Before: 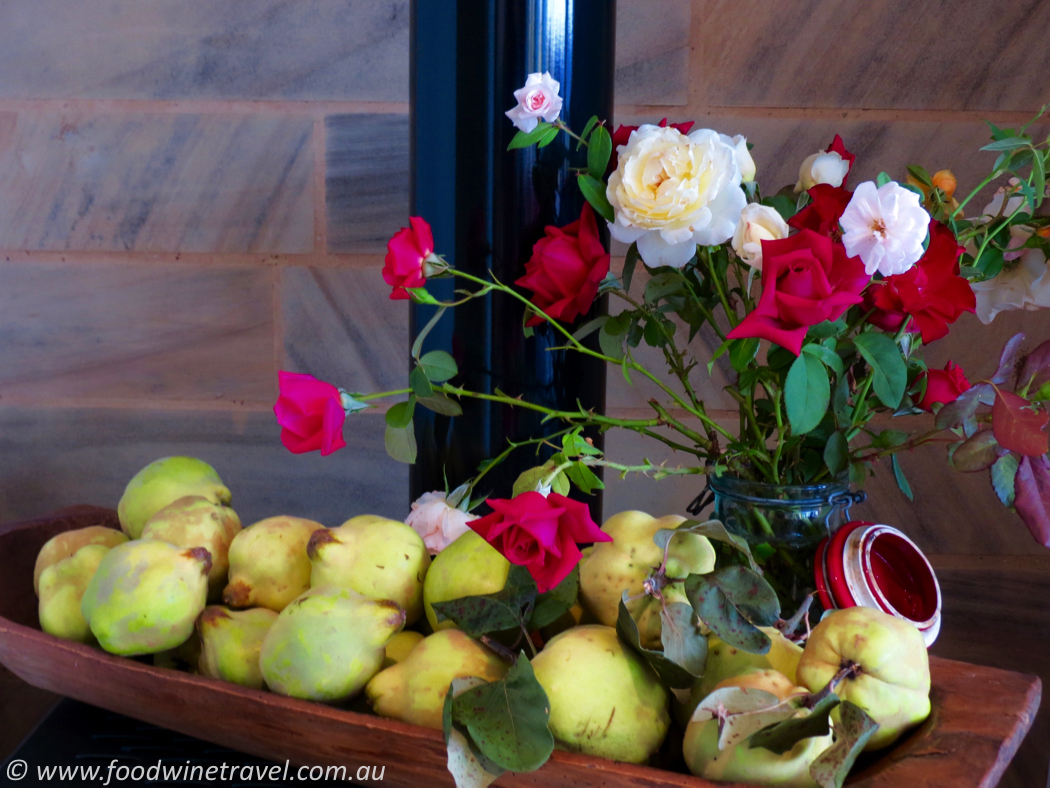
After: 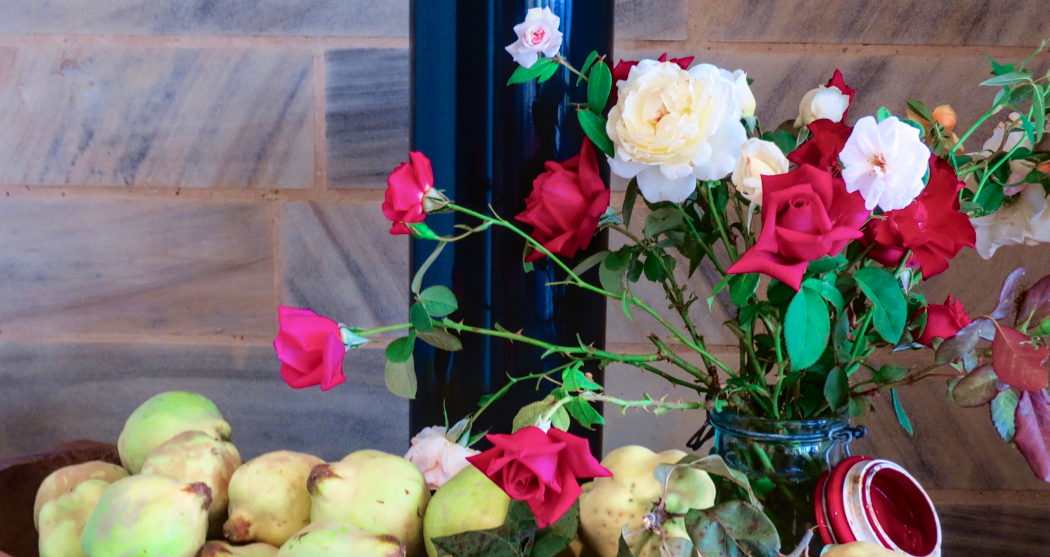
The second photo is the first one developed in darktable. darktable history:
tone curve: curves: ch0 [(0, 0.039) (0.104, 0.094) (0.285, 0.301) (0.689, 0.764) (0.89, 0.926) (0.994, 0.971)]; ch1 [(0, 0) (0.337, 0.249) (0.437, 0.411) (0.485, 0.487) (0.515, 0.514) (0.566, 0.563) (0.641, 0.655) (1, 1)]; ch2 [(0, 0) (0.314, 0.301) (0.421, 0.411) (0.502, 0.505) (0.528, 0.54) (0.557, 0.555) (0.612, 0.583) (0.722, 0.67) (1, 1)], color space Lab, independent channels, preserve colors none
local contrast: on, module defaults
crop and rotate: top 8.293%, bottom 20.996%
